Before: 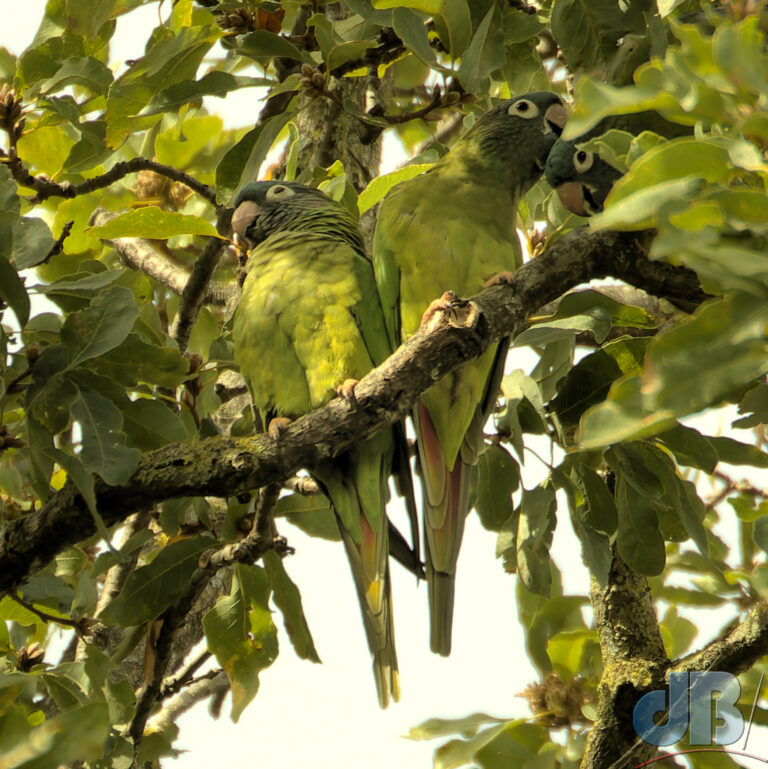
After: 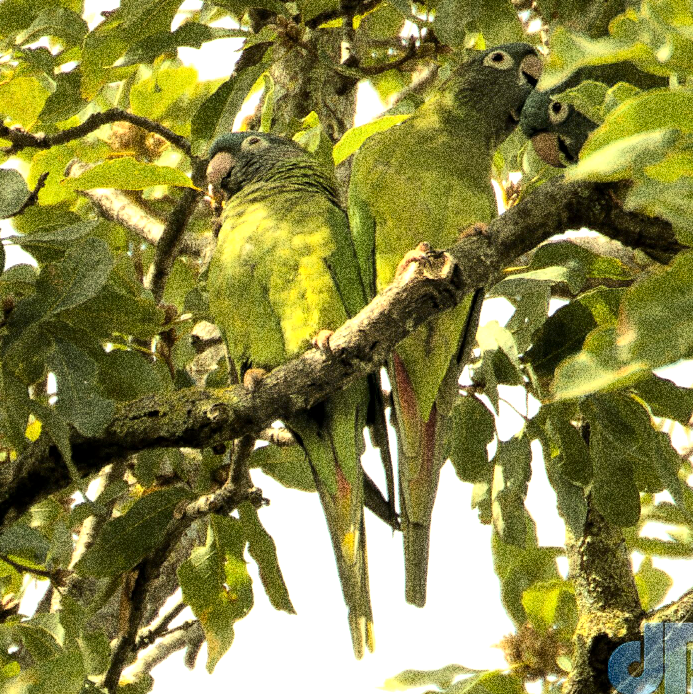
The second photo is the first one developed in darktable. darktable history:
grain: coarseness 30.02 ISO, strength 100%
crop: left 3.305%, top 6.436%, right 6.389%, bottom 3.258%
exposure: black level correction 0.001, exposure 0.675 EV, compensate highlight preservation false
tone equalizer: on, module defaults
